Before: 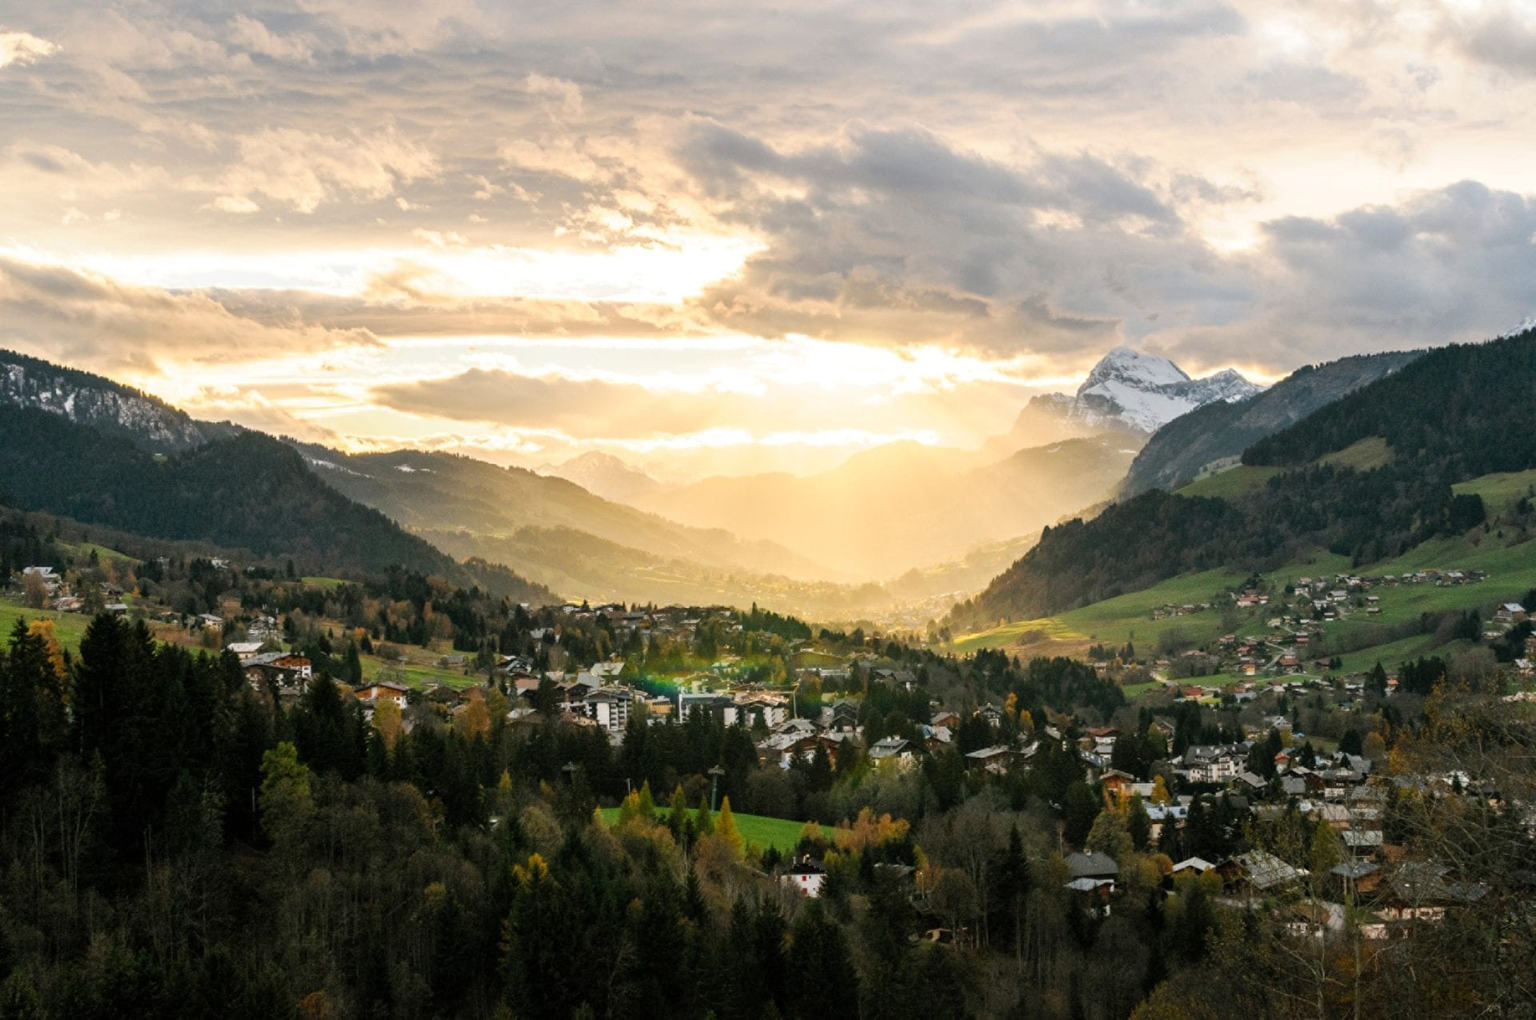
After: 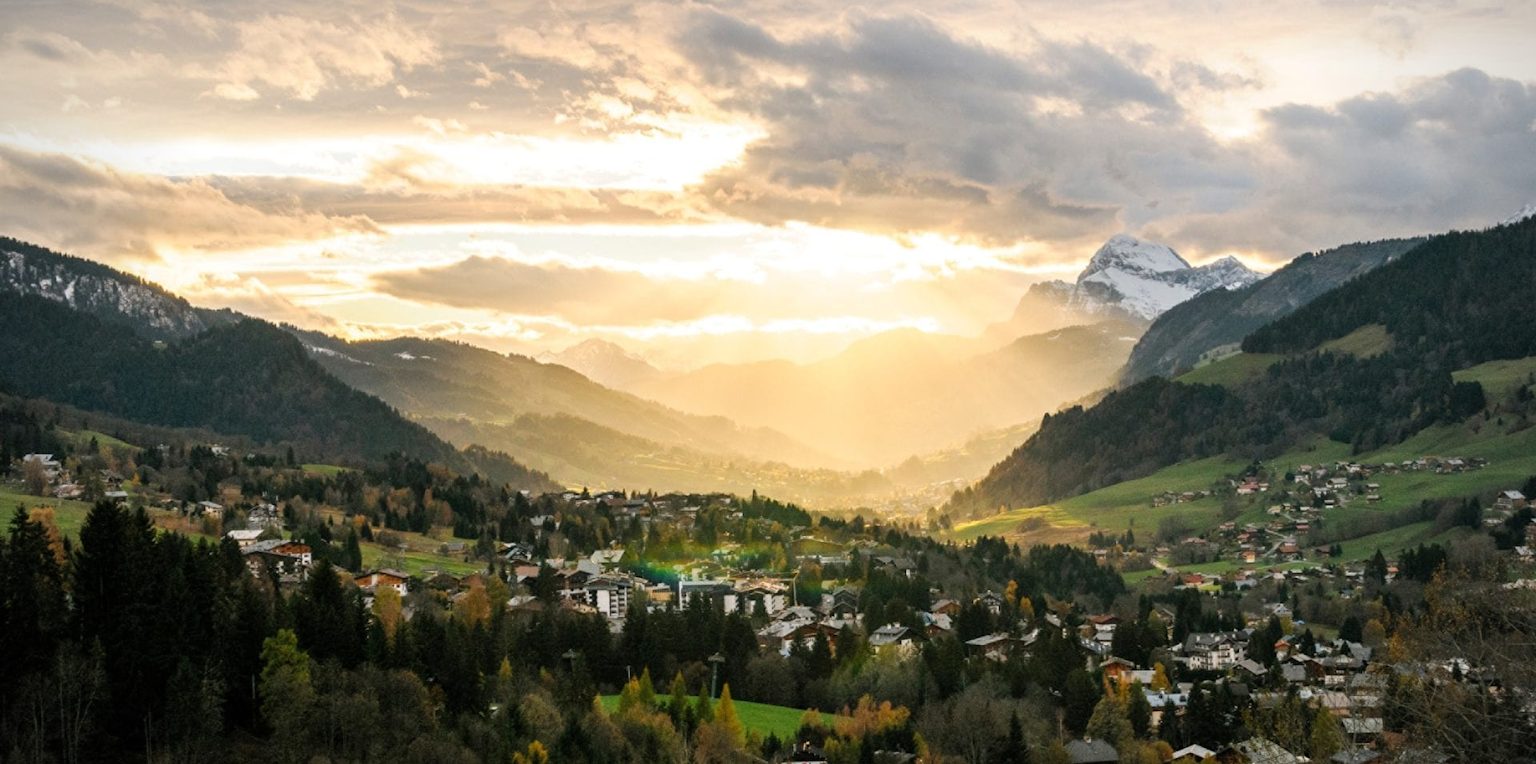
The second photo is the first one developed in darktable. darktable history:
vignetting: on, module defaults
crop: top 11.064%, bottom 13.922%
